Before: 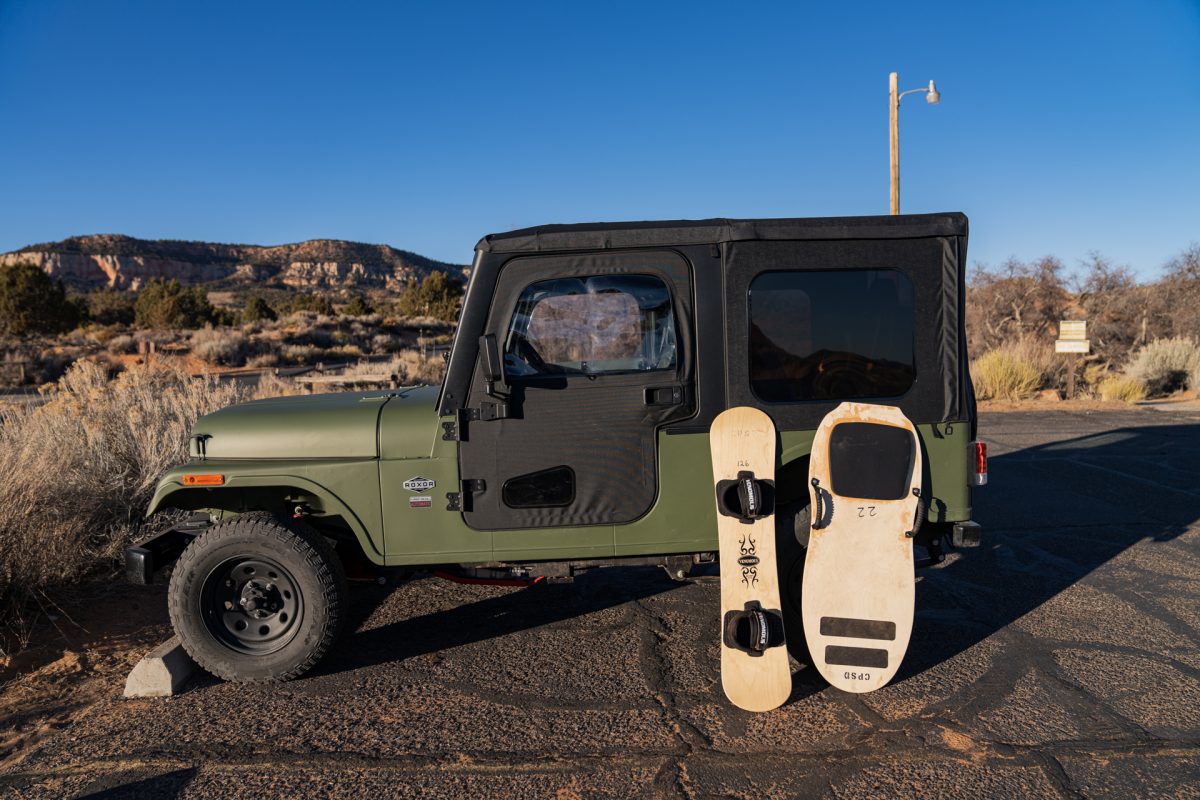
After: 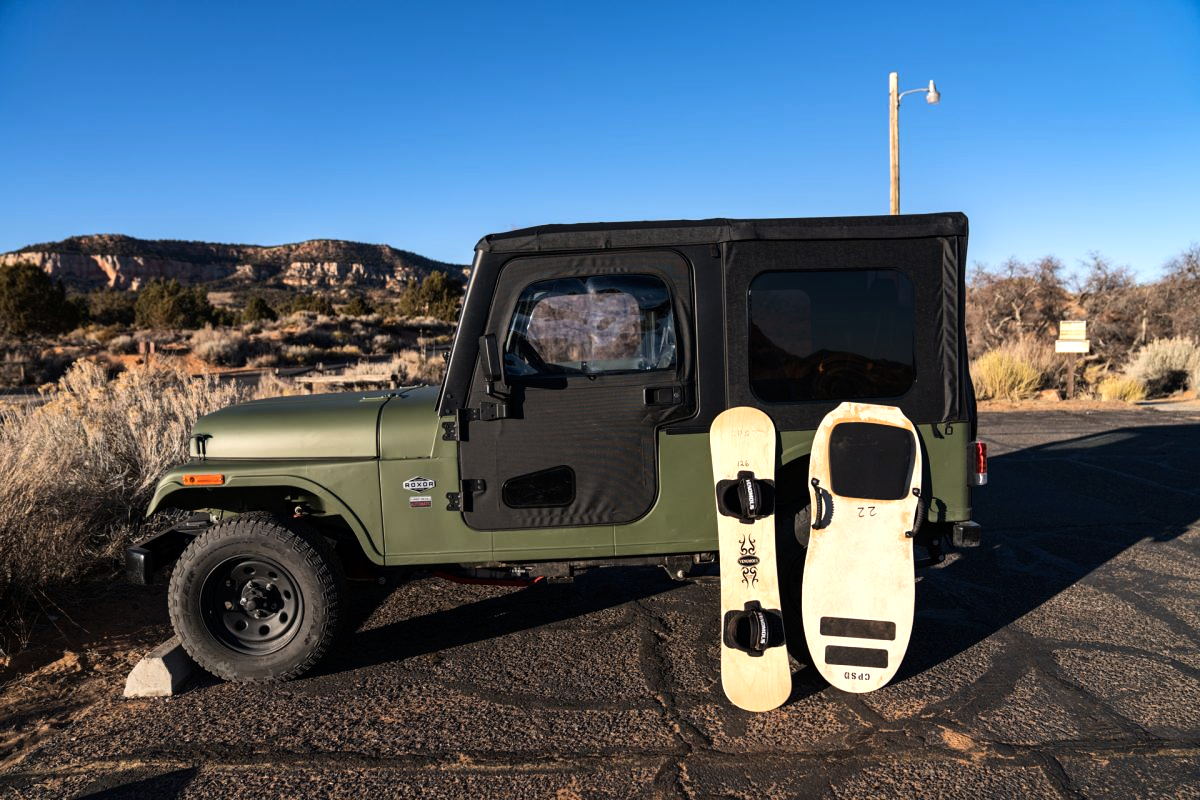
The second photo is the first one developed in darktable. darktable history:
tone equalizer: -8 EV -0.72 EV, -7 EV -0.684 EV, -6 EV -0.569 EV, -5 EV -0.393 EV, -3 EV 0.386 EV, -2 EV 0.6 EV, -1 EV 0.687 EV, +0 EV 0.743 EV, edges refinement/feathering 500, mask exposure compensation -1.57 EV, preserve details no
